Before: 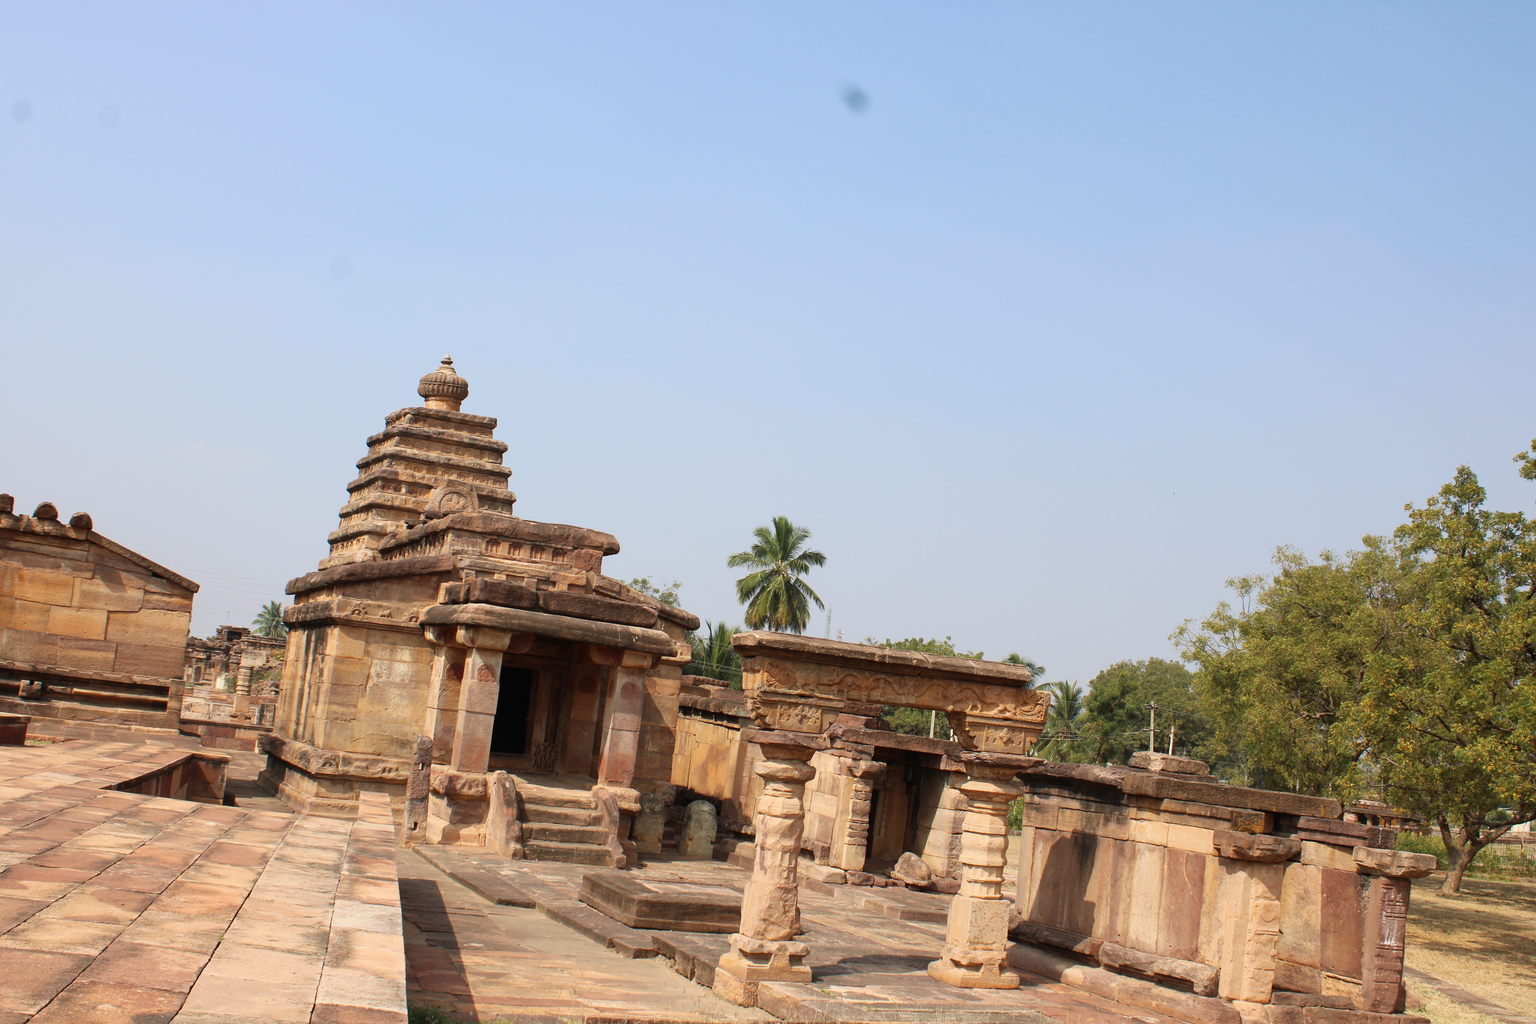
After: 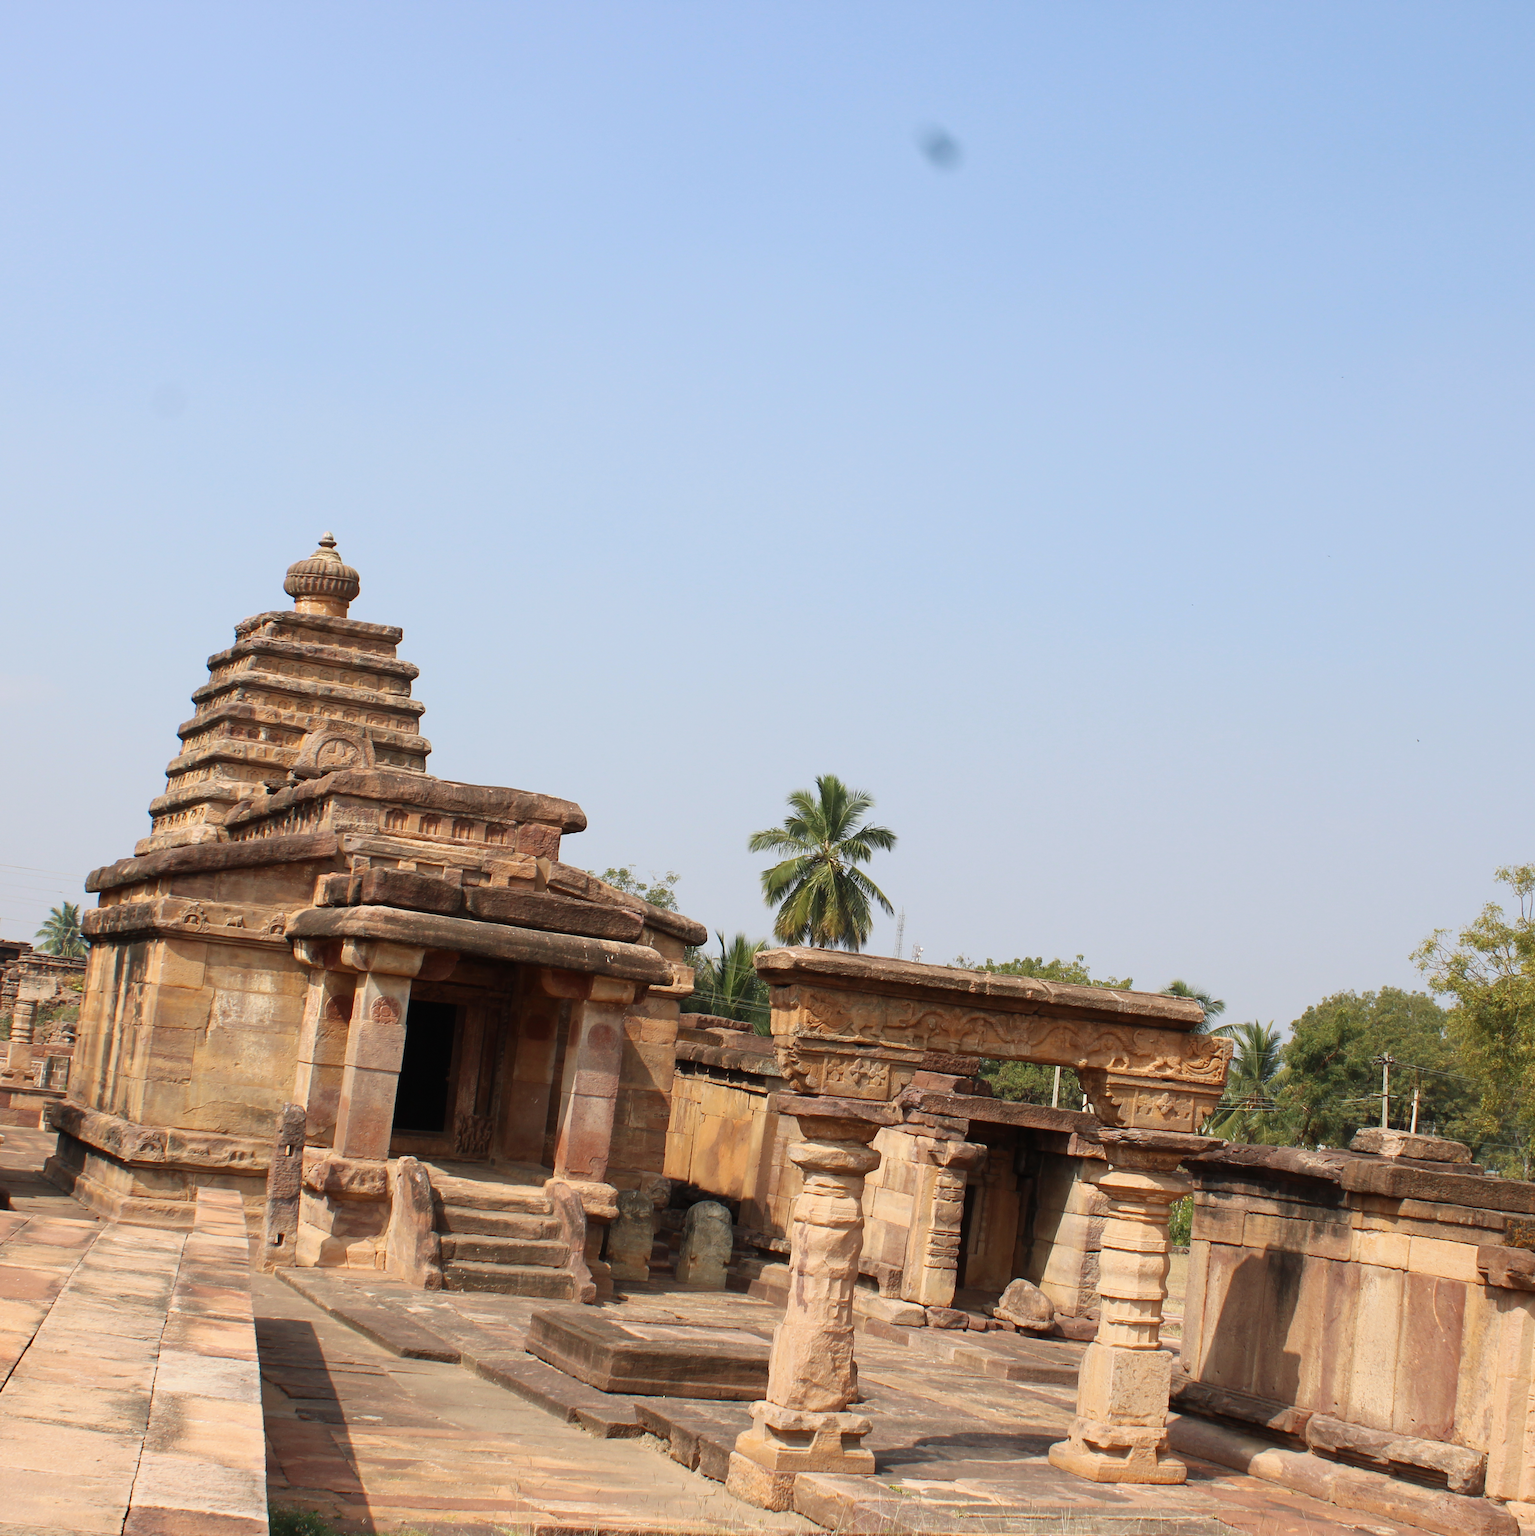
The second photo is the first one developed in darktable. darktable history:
crop and rotate: left 14.903%, right 18.451%
